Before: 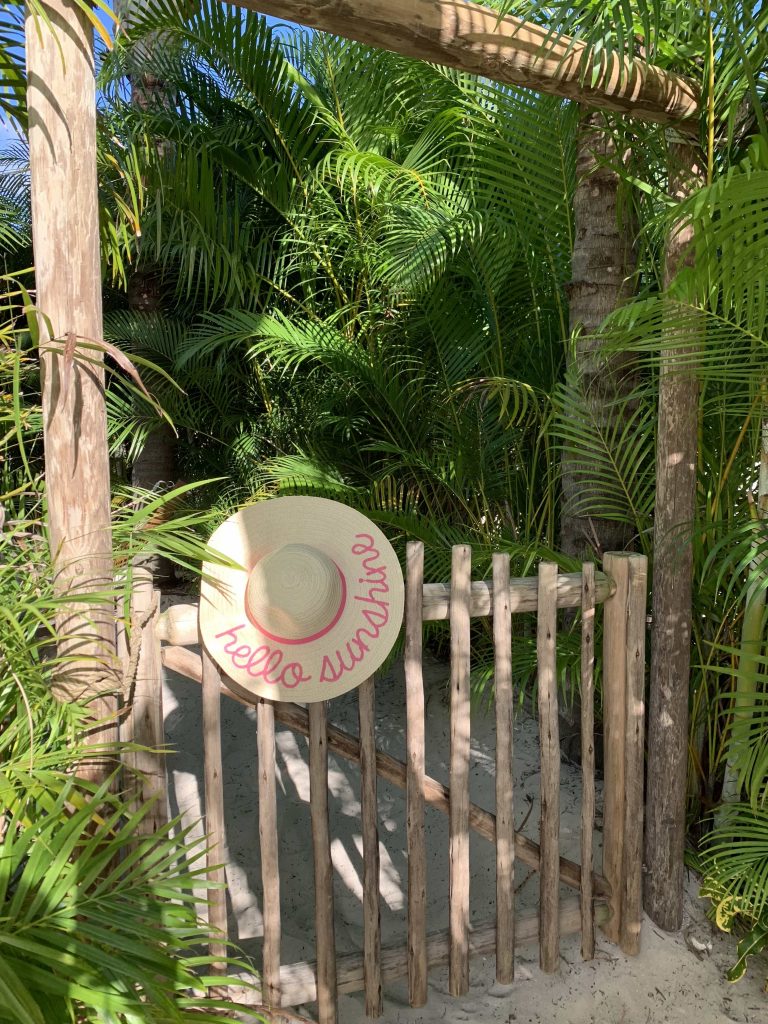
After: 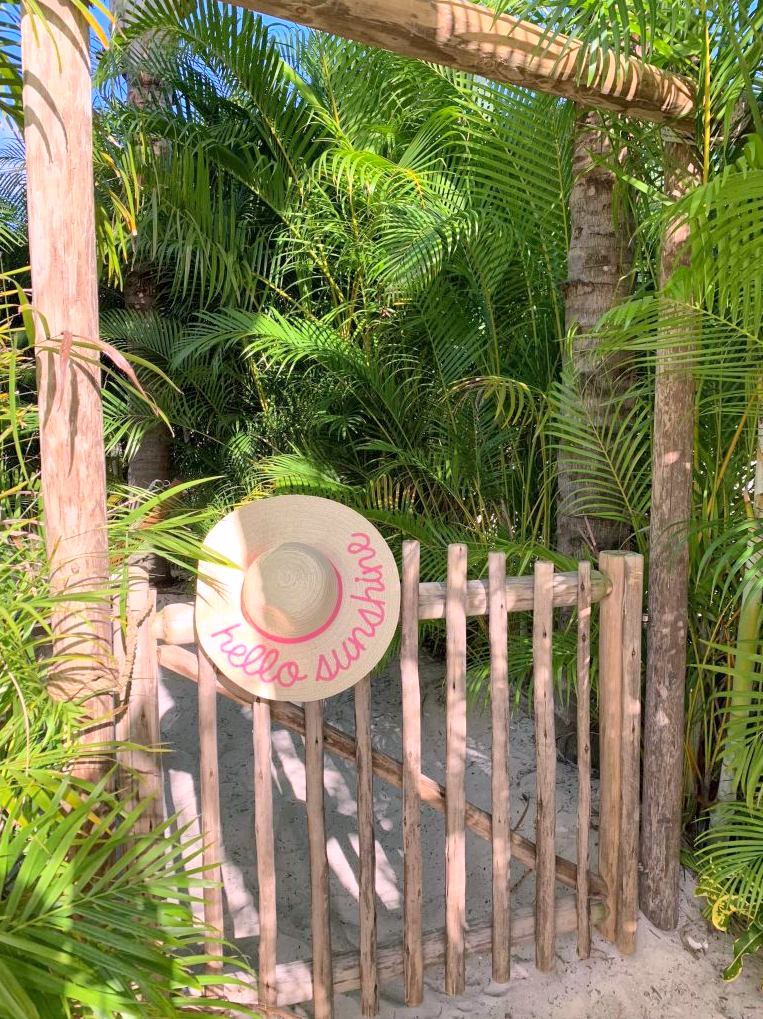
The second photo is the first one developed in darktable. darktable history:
global tonemap: drago (1, 100), detail 1
exposure: exposure 1.2 EV, compensate highlight preservation false
white balance: red 1.05, blue 1.072
crop and rotate: left 0.614%, top 0.179%, bottom 0.309%
